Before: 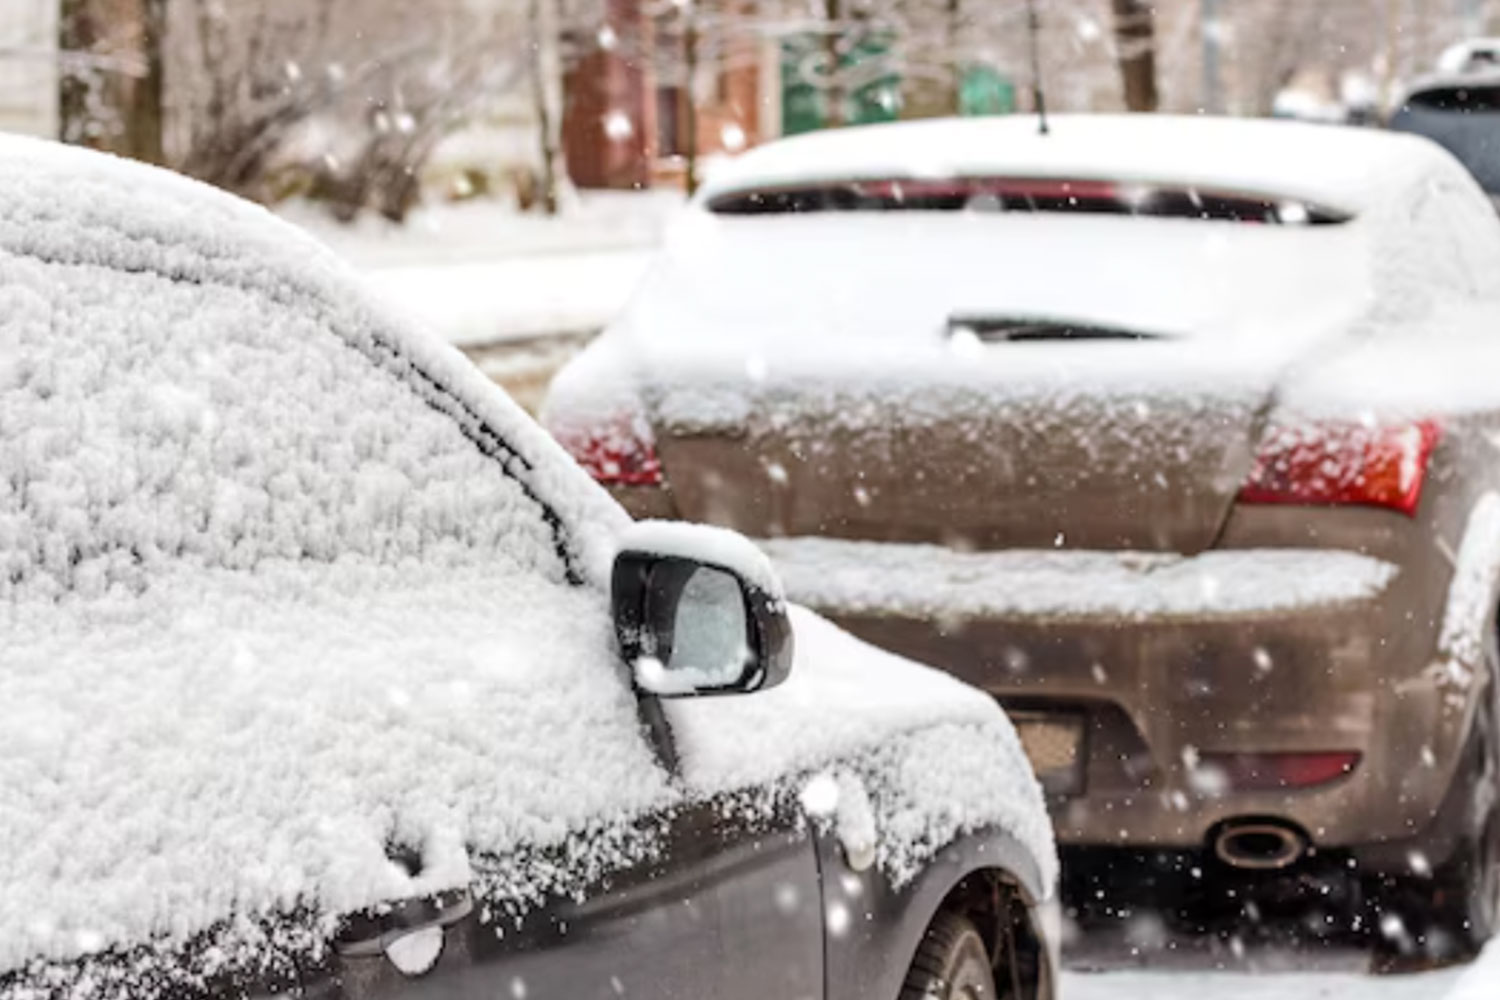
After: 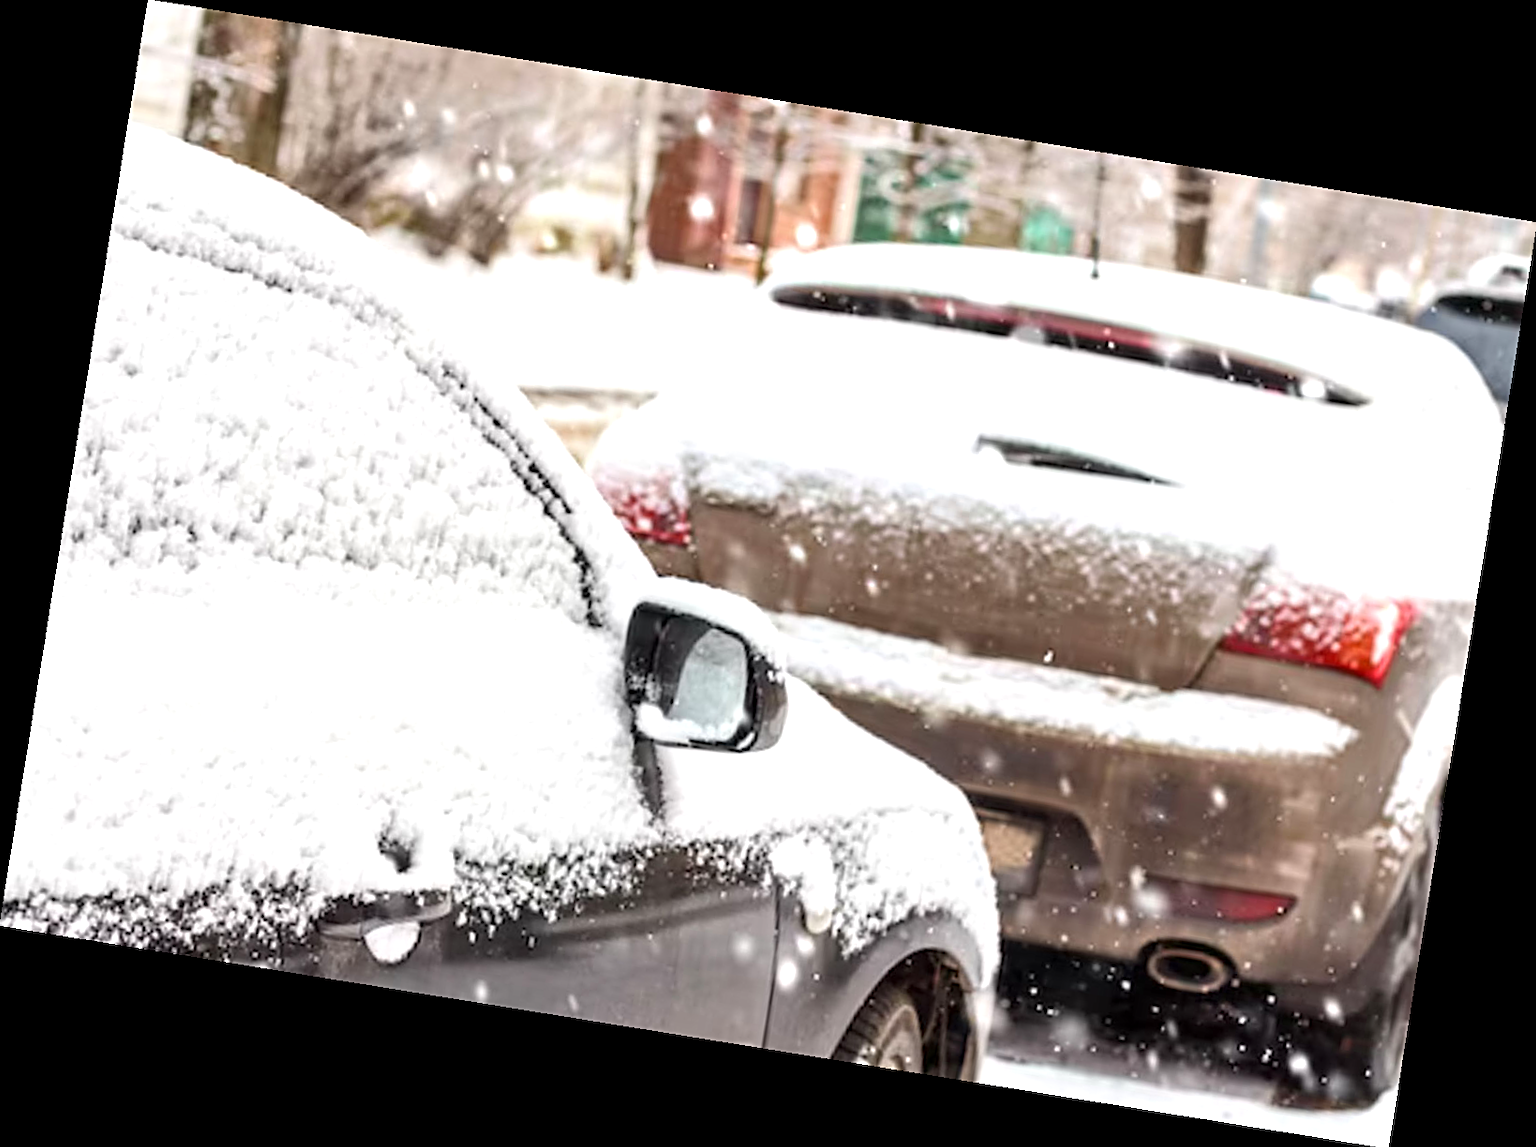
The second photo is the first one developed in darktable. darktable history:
rotate and perspective: rotation 9.12°, automatic cropping off
exposure: exposure 0.564 EV, compensate highlight preservation false
sharpen: on, module defaults
